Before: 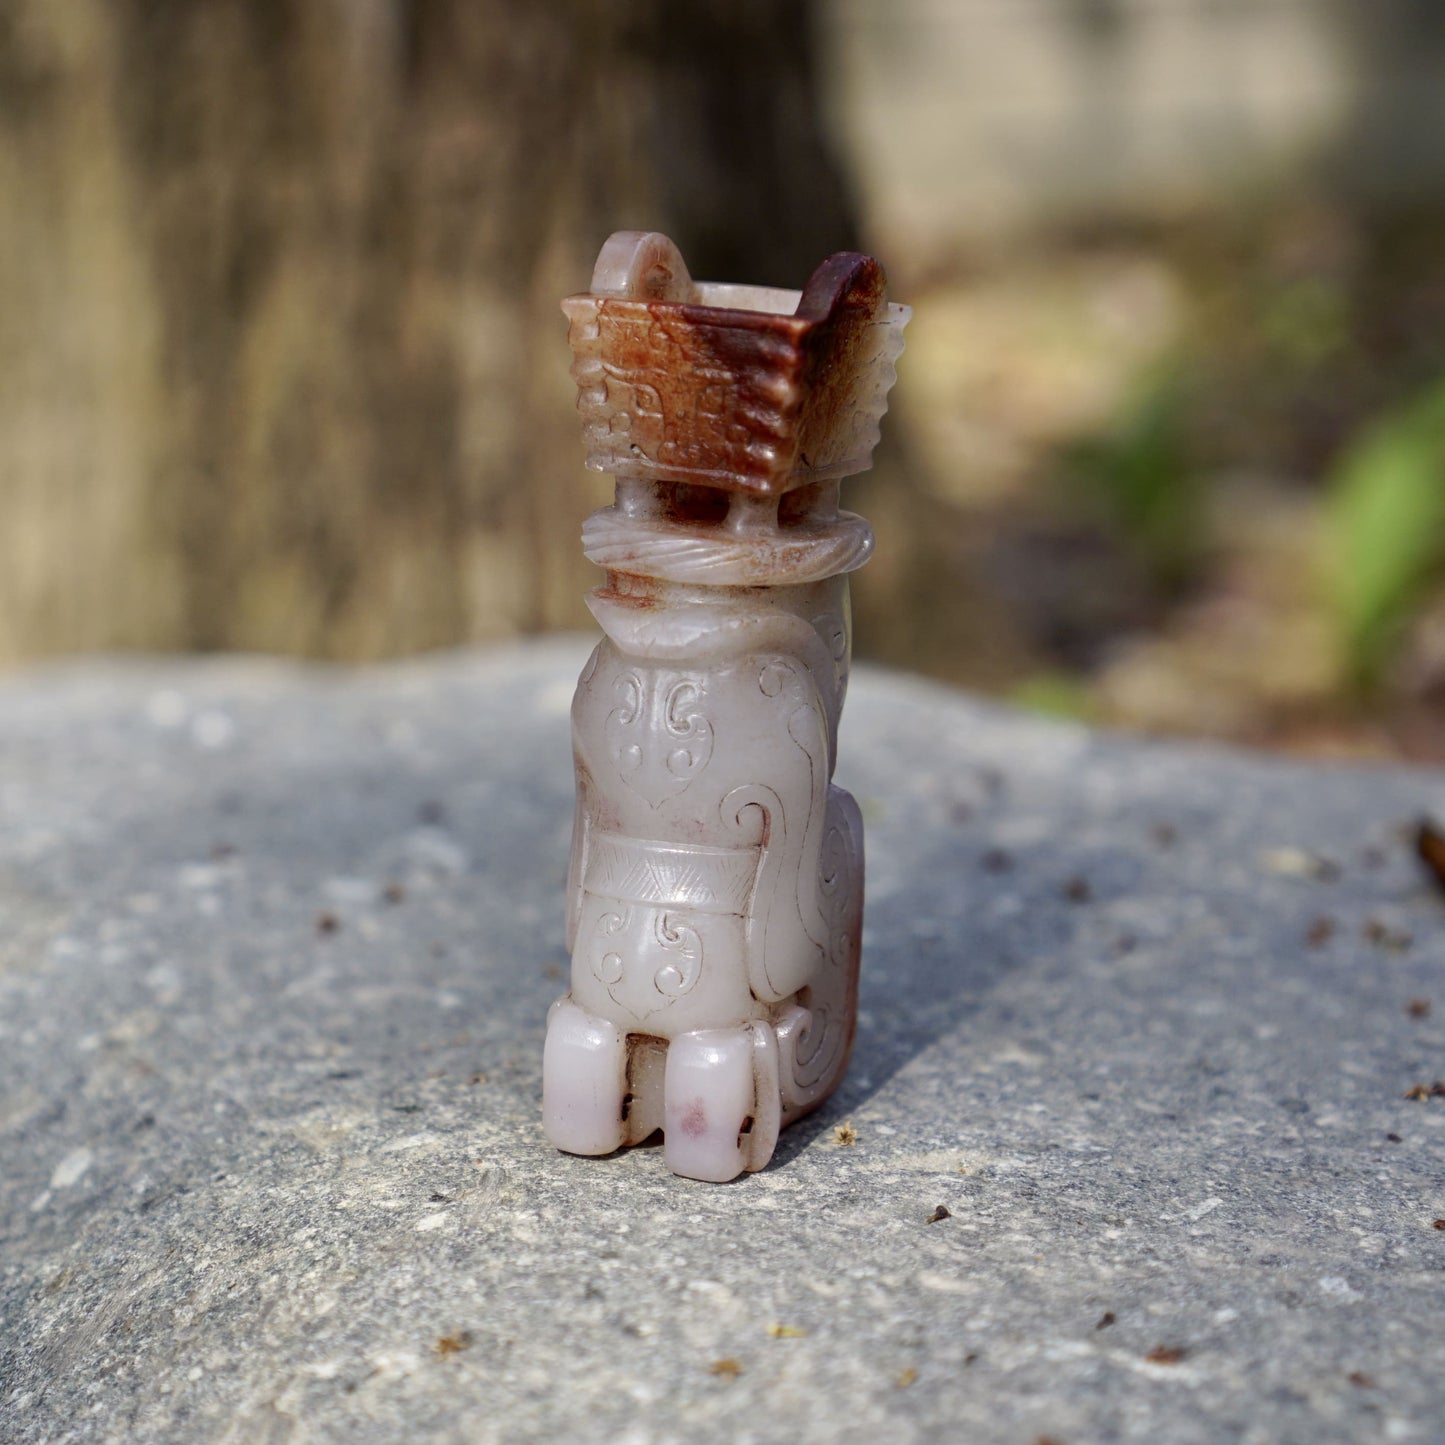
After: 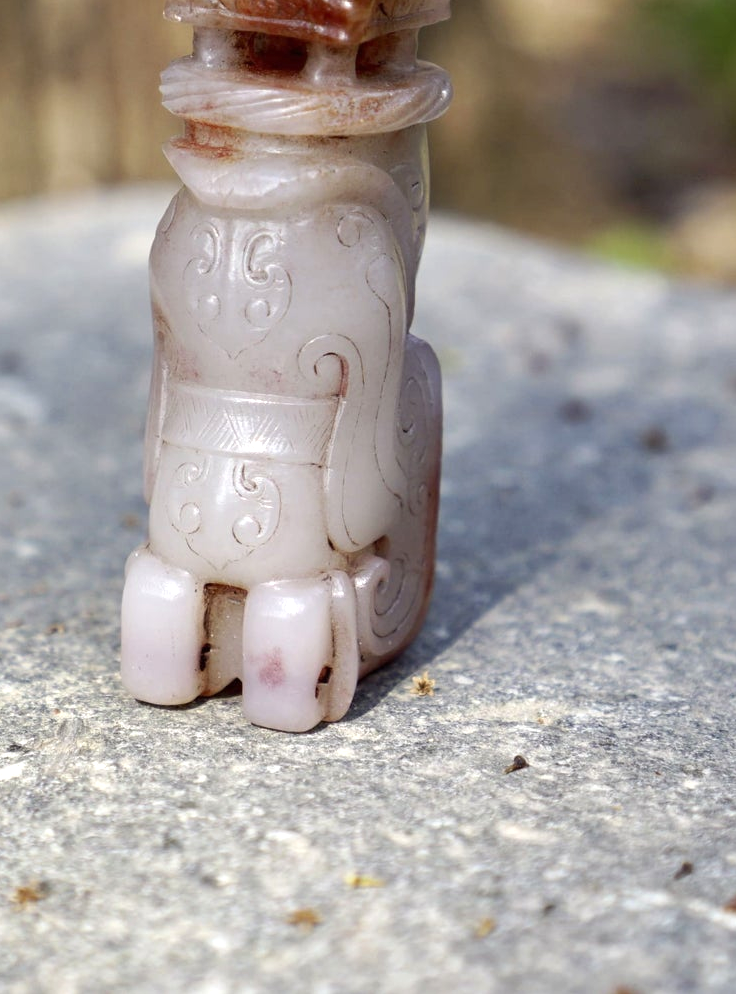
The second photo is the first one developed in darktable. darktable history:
crop and rotate: left 29.237%, top 31.152%, right 19.807%
exposure: black level correction 0, exposure 0.5 EV, compensate highlight preservation false
